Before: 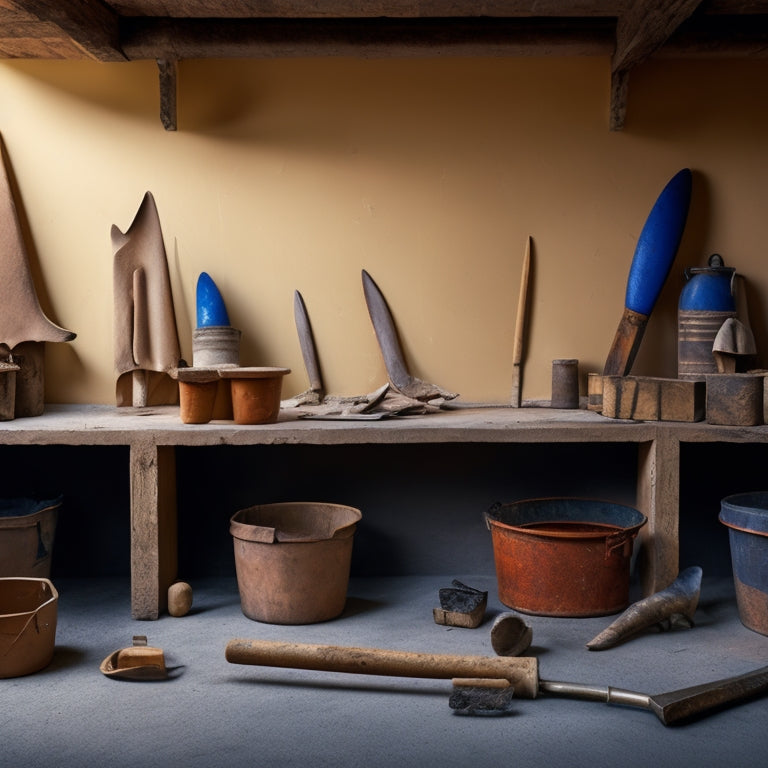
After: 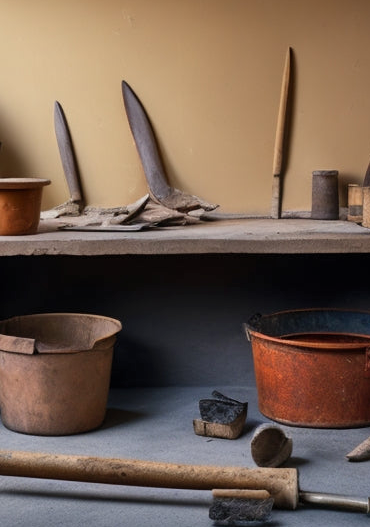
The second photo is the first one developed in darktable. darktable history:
tone equalizer: -8 EV -0.55 EV
crop: left 31.379%, top 24.658%, right 20.326%, bottom 6.628%
shadows and highlights: highlights color adjustment 0%, low approximation 0.01, soften with gaussian
